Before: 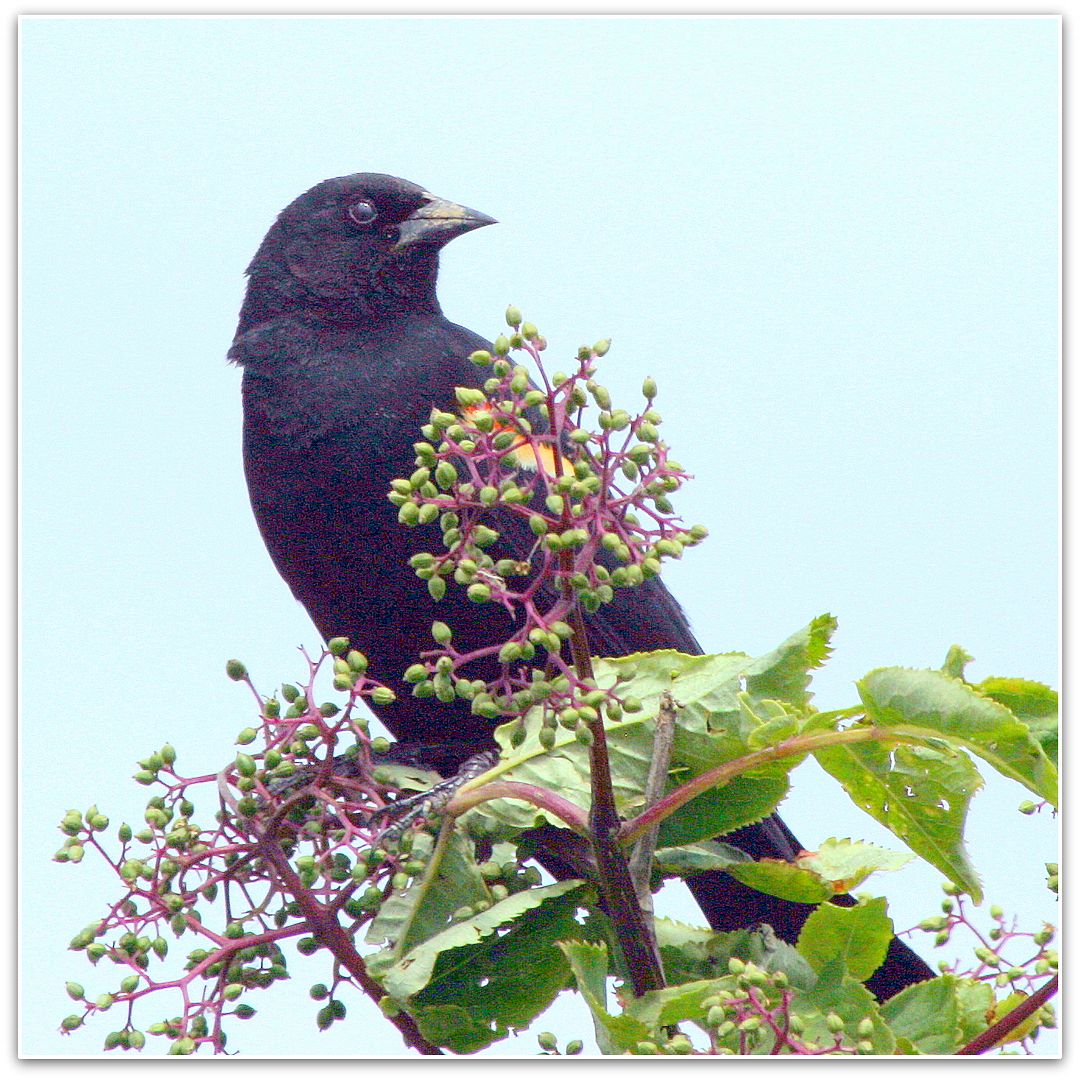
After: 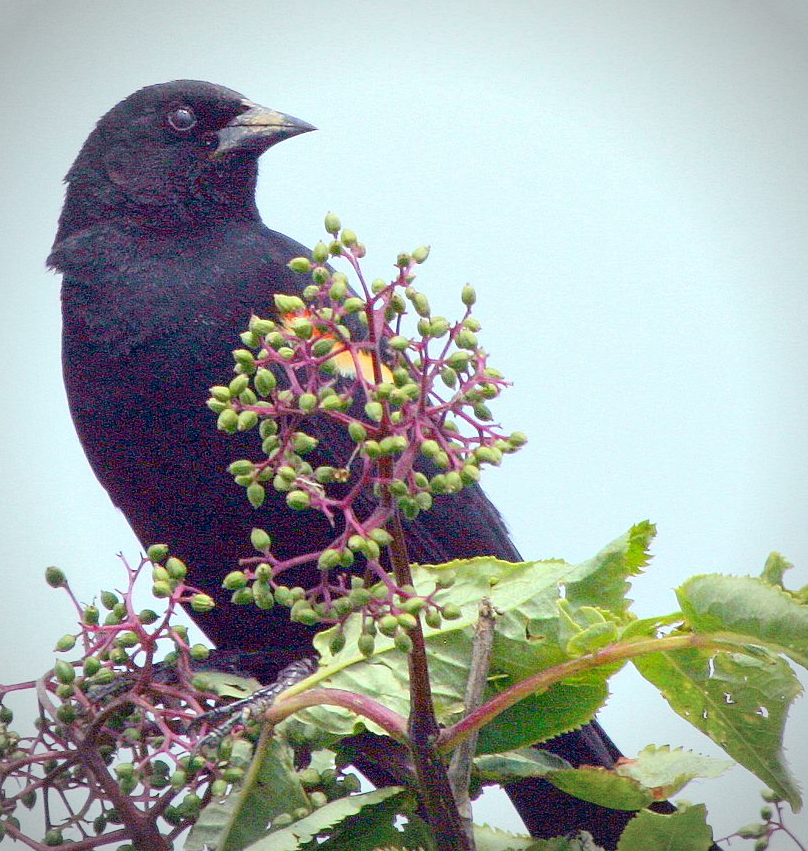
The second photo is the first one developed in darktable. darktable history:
vignetting: unbound false
crop: left 16.768%, top 8.653%, right 8.362%, bottom 12.485%
